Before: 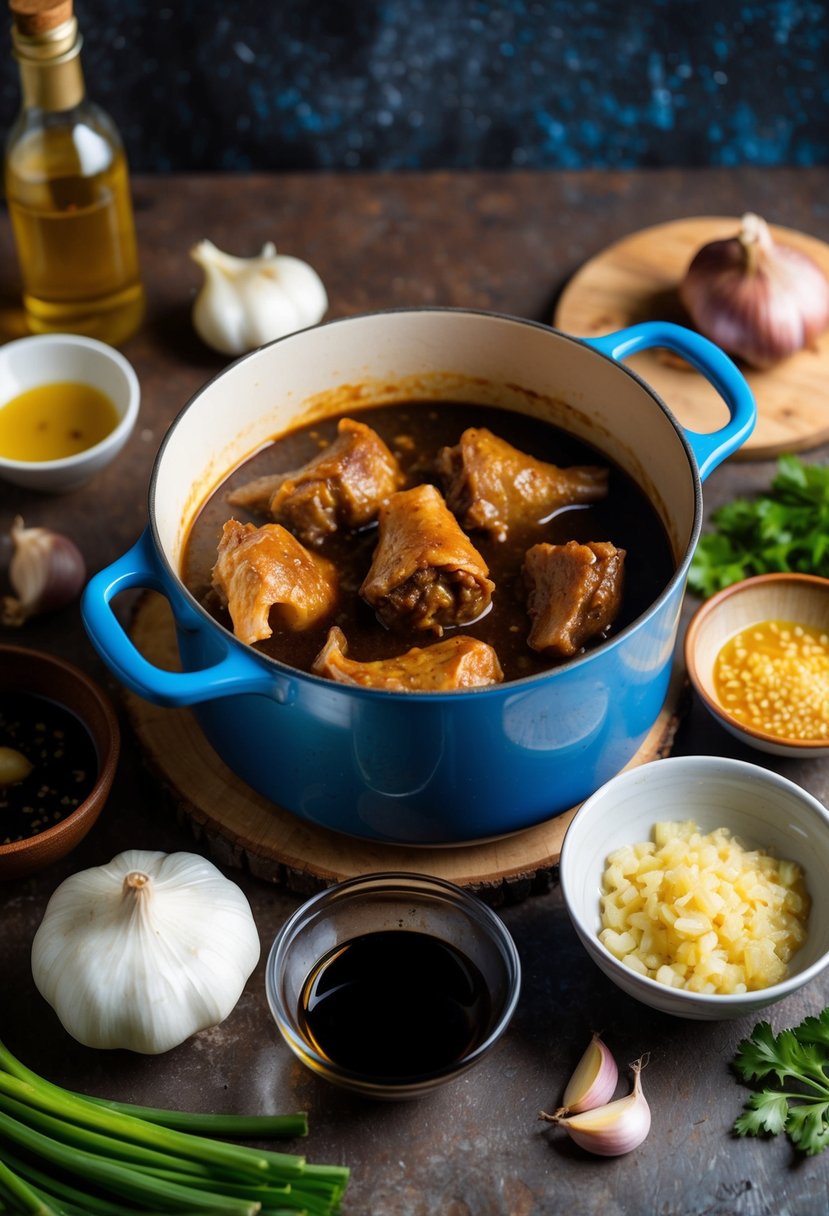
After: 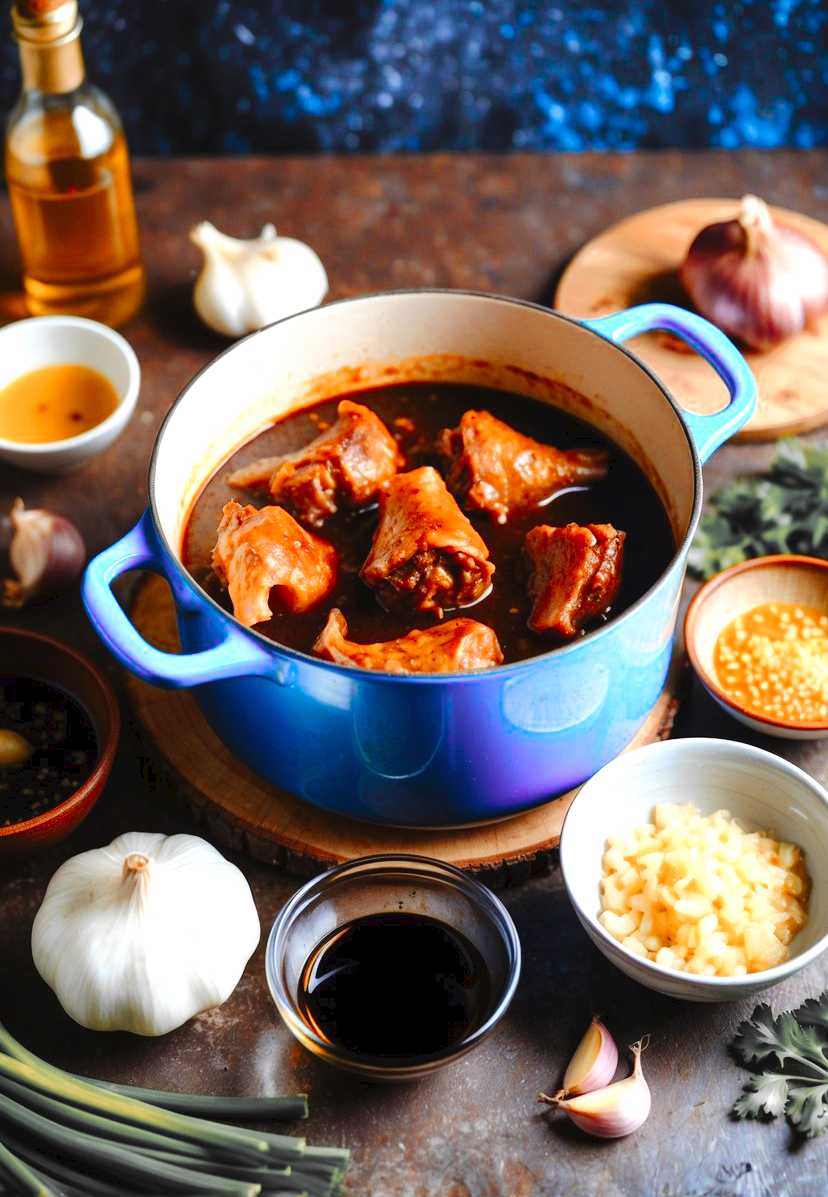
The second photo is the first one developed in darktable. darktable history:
tone curve: curves: ch0 [(0, 0) (0.003, 0.039) (0.011, 0.041) (0.025, 0.048) (0.044, 0.065) (0.069, 0.084) (0.1, 0.104) (0.136, 0.137) (0.177, 0.19) (0.224, 0.245) (0.277, 0.32) (0.335, 0.409) (0.399, 0.496) (0.468, 0.58) (0.543, 0.656) (0.623, 0.733) (0.709, 0.796) (0.801, 0.852) (0.898, 0.93) (1, 1)], preserve colors none
exposure: exposure 0.604 EV, compensate highlight preservation false
crop: top 1.555%, right 0.049%
color zones: curves: ch0 [(0, 0.363) (0.128, 0.373) (0.25, 0.5) (0.402, 0.407) (0.521, 0.525) (0.63, 0.559) (0.729, 0.662) (0.867, 0.471)]; ch1 [(0, 0.515) (0.136, 0.618) (0.25, 0.5) (0.378, 0) (0.516, 0) (0.622, 0.593) (0.737, 0.819) (0.87, 0.593)]; ch2 [(0, 0.529) (0.128, 0.471) (0.282, 0.451) (0.386, 0.662) (0.516, 0.525) (0.633, 0.554) (0.75, 0.62) (0.875, 0.441)]
